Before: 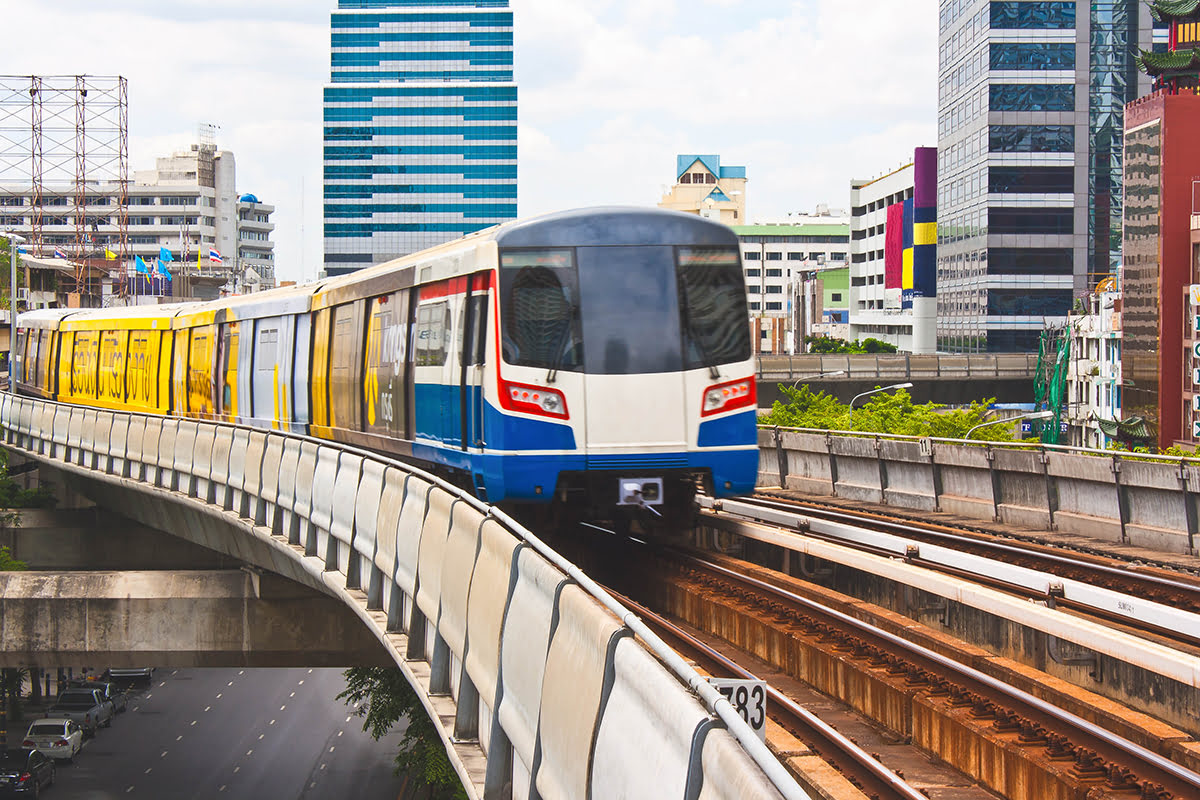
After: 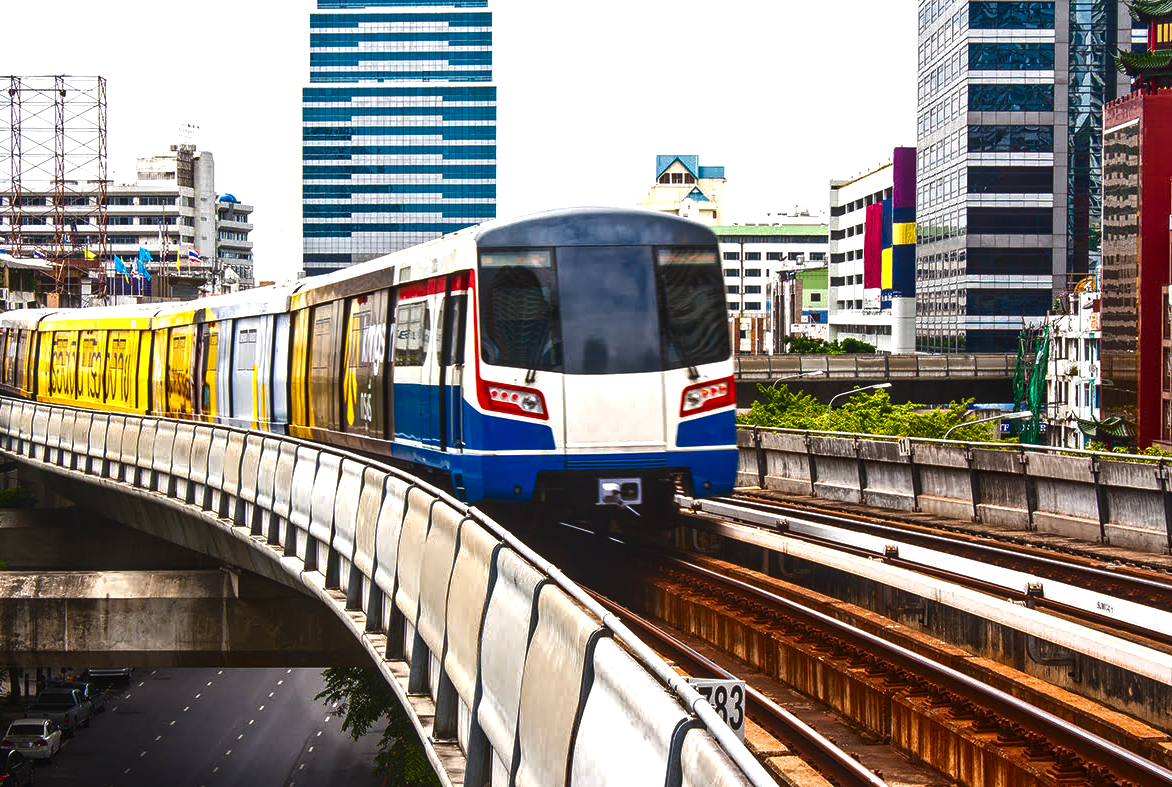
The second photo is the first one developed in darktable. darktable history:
local contrast: on, module defaults
crop and rotate: left 1.752%, right 0.519%, bottom 1.505%
exposure: black level correction 0, exposure 0.498 EV, compensate highlight preservation false
contrast brightness saturation: brightness -0.517
